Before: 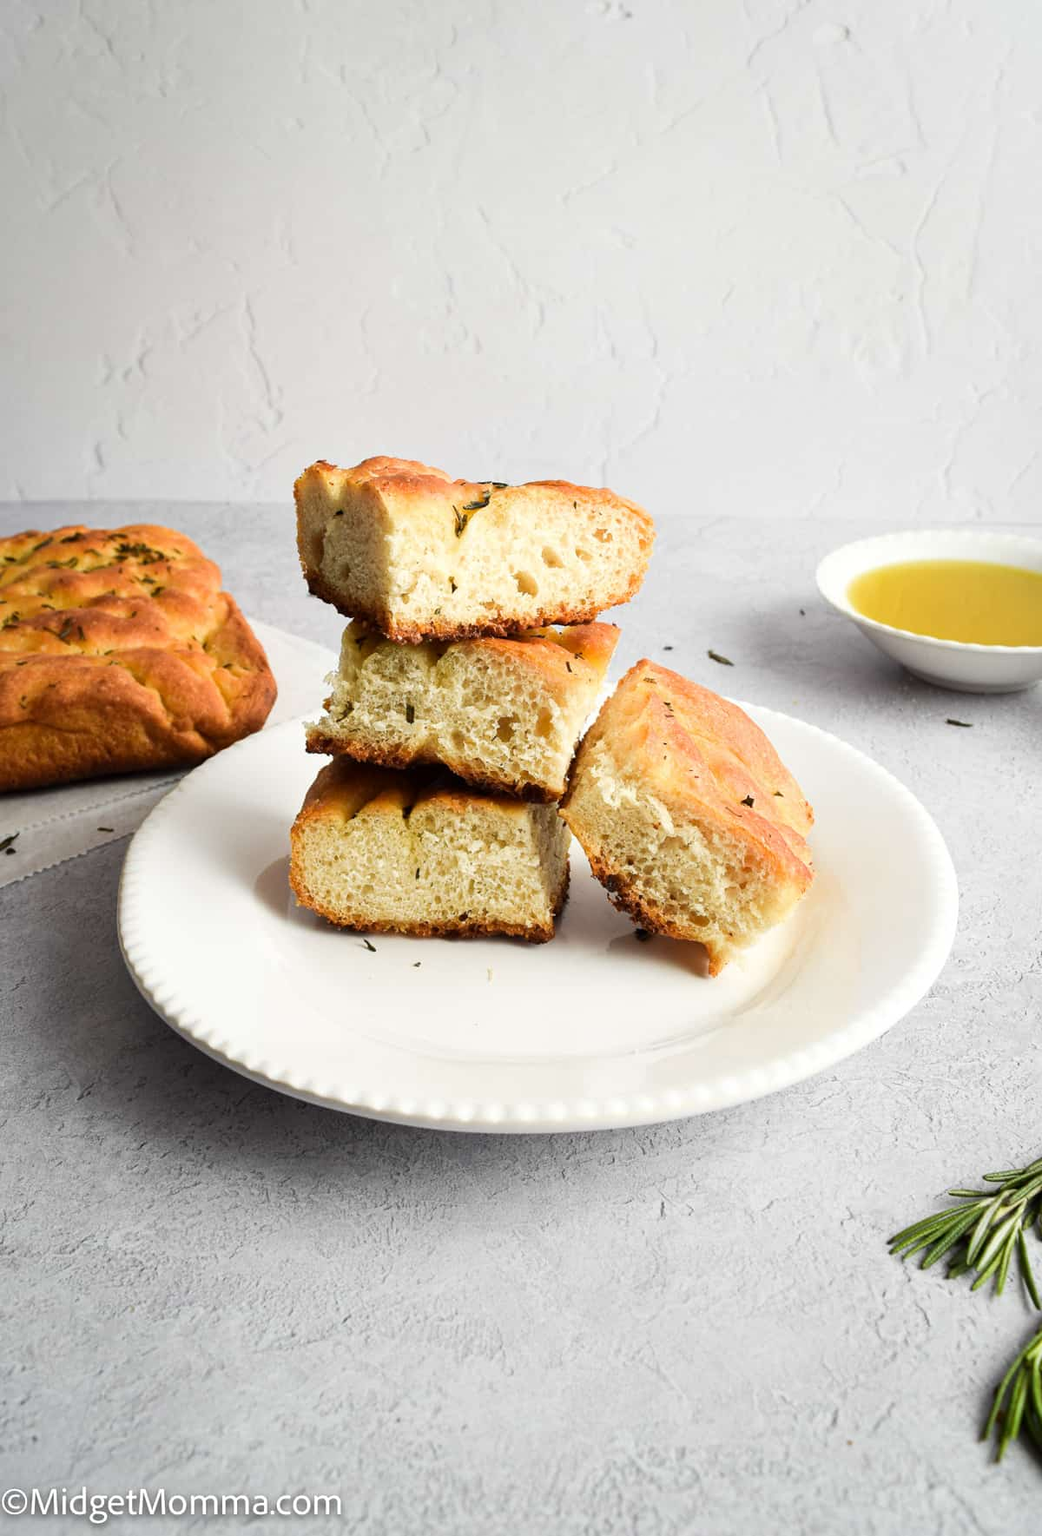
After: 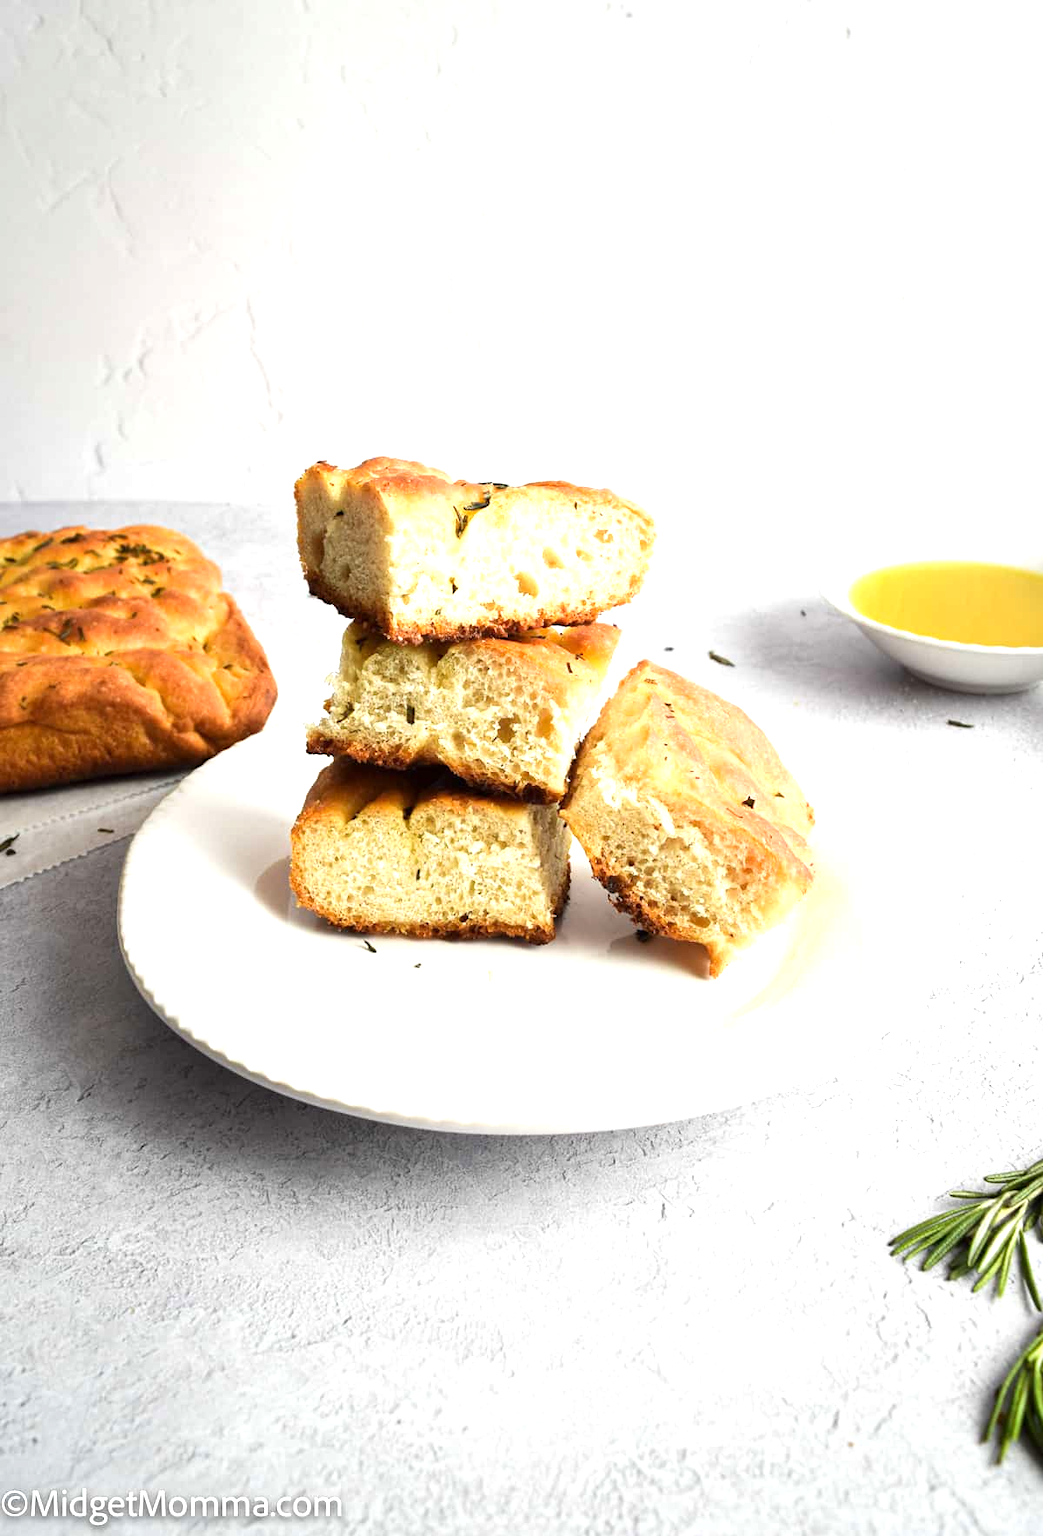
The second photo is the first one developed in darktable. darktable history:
exposure: exposure 0.648 EV, compensate highlight preservation false
crop: bottom 0.071%
